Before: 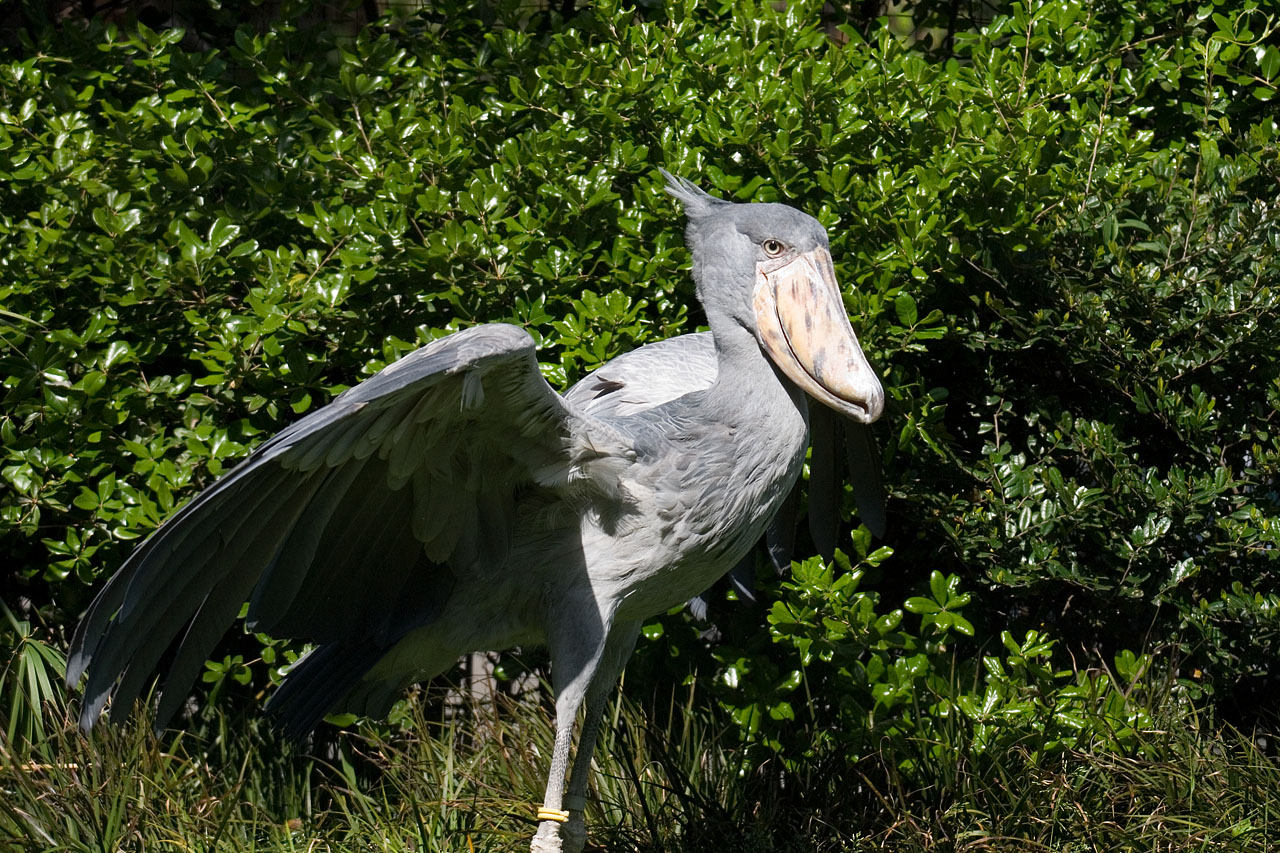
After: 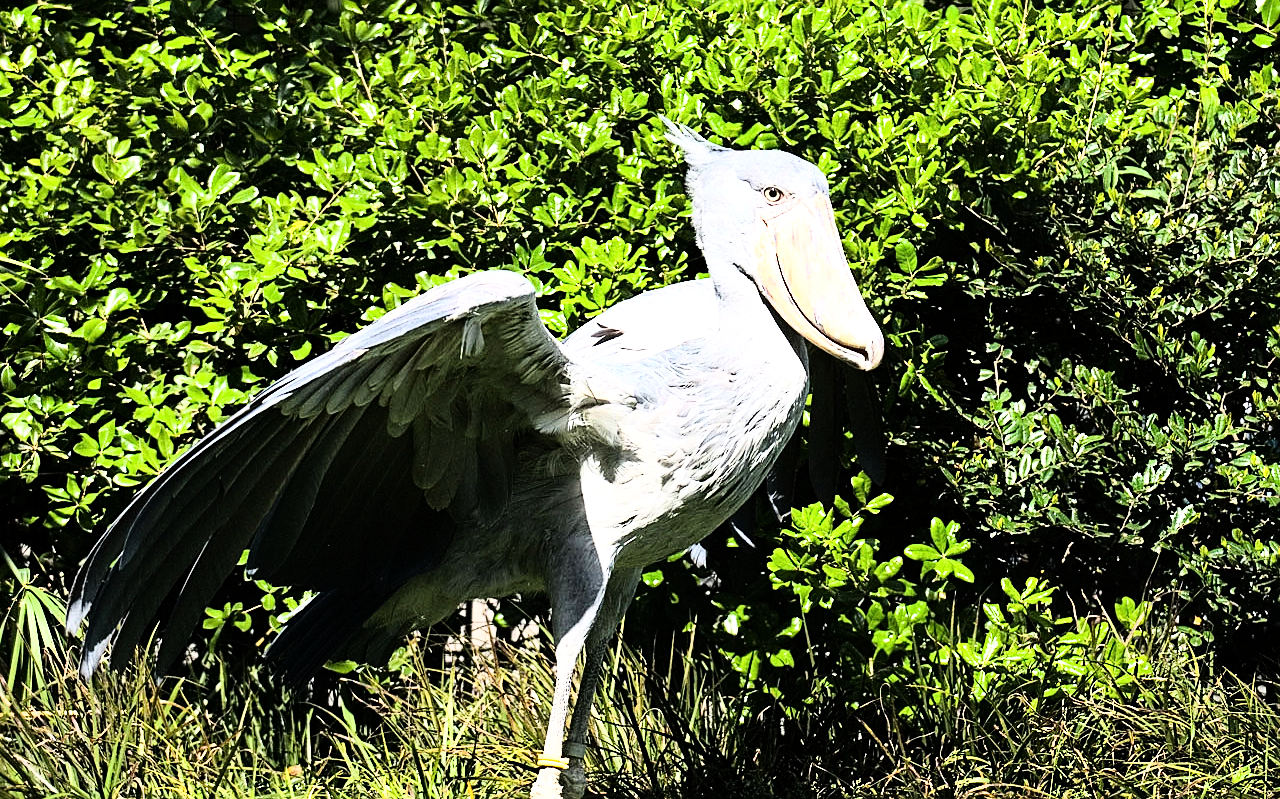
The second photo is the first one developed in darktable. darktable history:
rgb curve: curves: ch0 [(0, 0) (0.21, 0.15) (0.24, 0.21) (0.5, 0.75) (0.75, 0.96) (0.89, 0.99) (1, 1)]; ch1 [(0, 0.02) (0.21, 0.13) (0.25, 0.2) (0.5, 0.67) (0.75, 0.9) (0.89, 0.97) (1, 1)]; ch2 [(0, 0.02) (0.21, 0.13) (0.25, 0.2) (0.5, 0.67) (0.75, 0.9) (0.89, 0.97) (1, 1)], compensate middle gray true
sharpen: on, module defaults
exposure: black level correction 0, exposure 0.9 EV, compensate exposure bias true, compensate highlight preservation false
crop and rotate: top 6.25%
